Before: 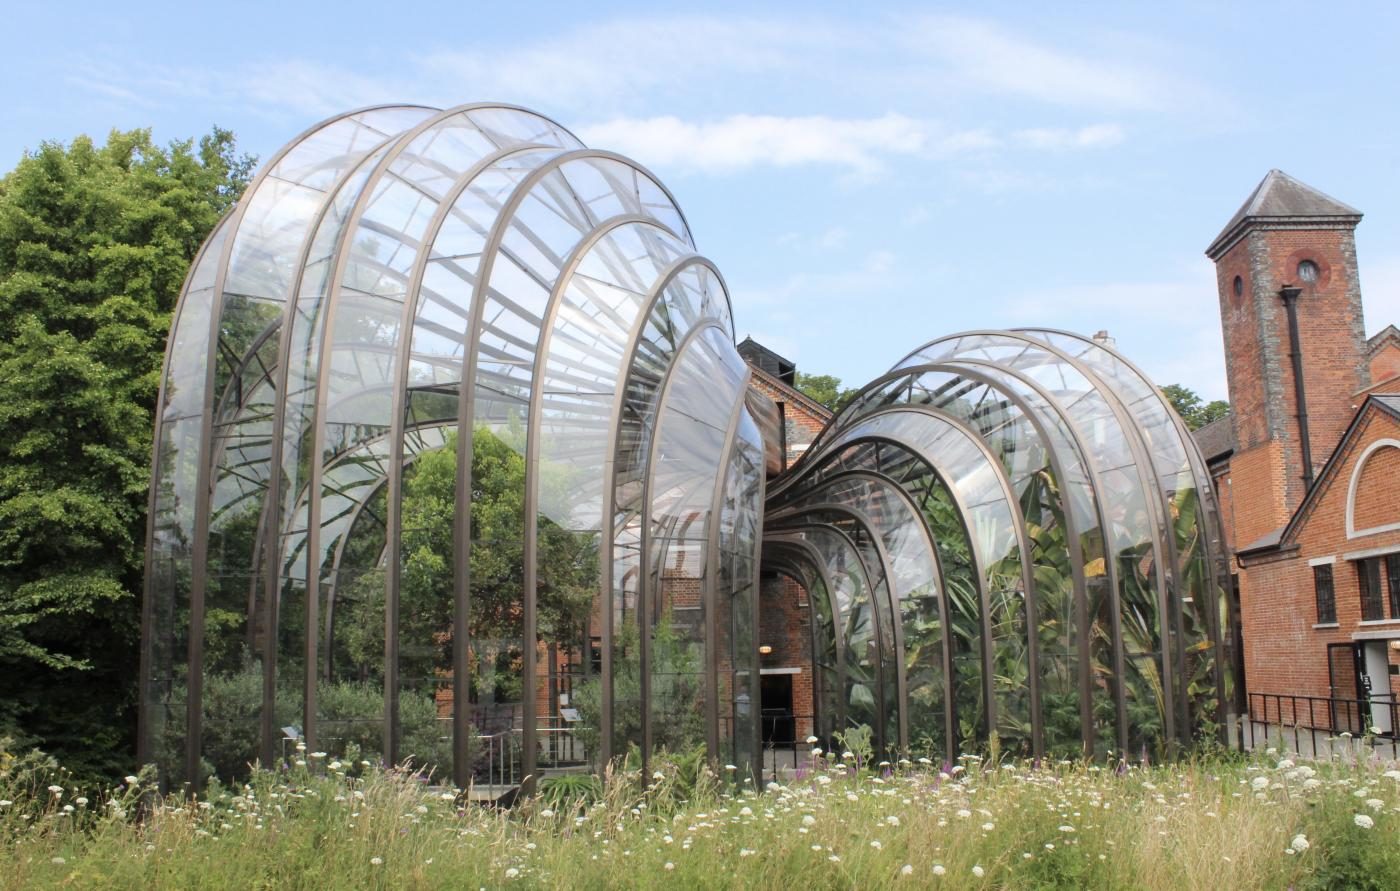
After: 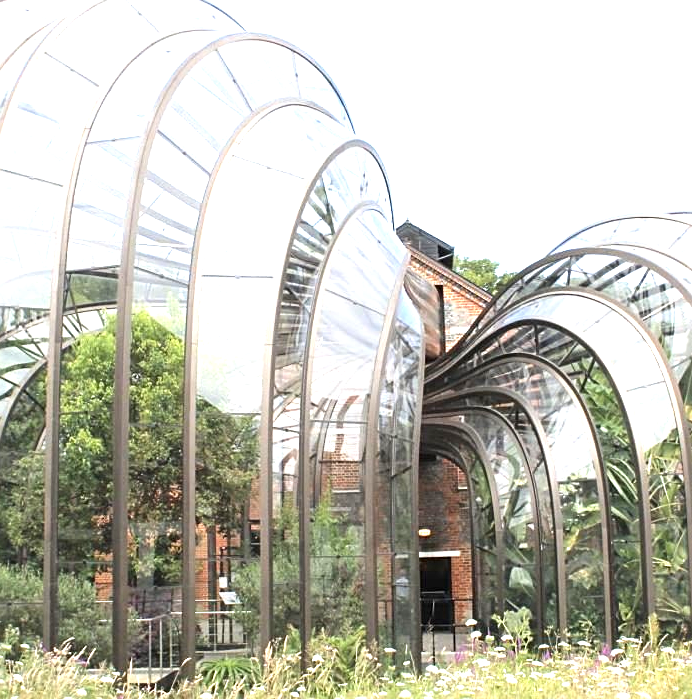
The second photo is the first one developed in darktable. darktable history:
crop and rotate: angle 0.02°, left 24.353%, top 13.219%, right 26.156%, bottom 8.224%
sharpen: on, module defaults
exposure: black level correction 0, exposure 1.2 EV, compensate highlight preservation false
